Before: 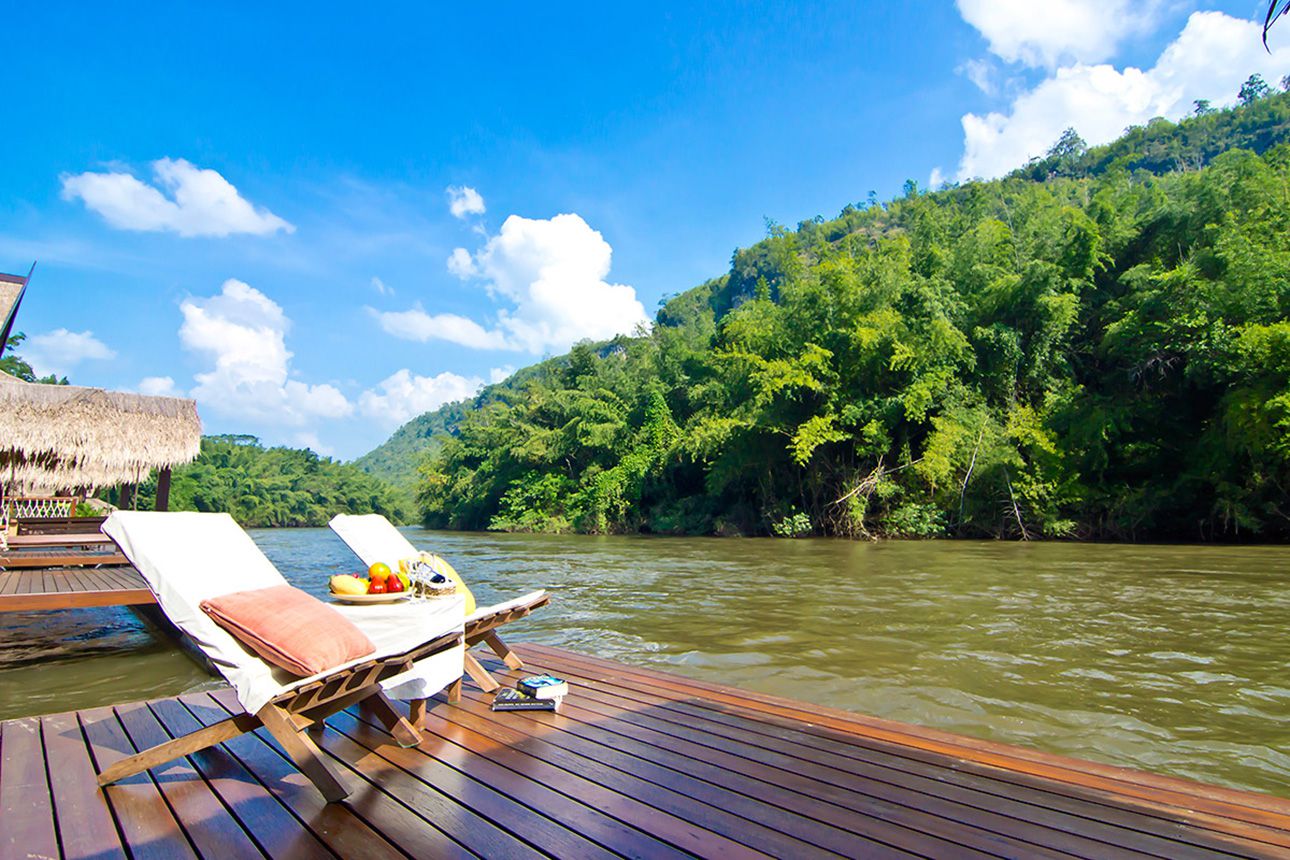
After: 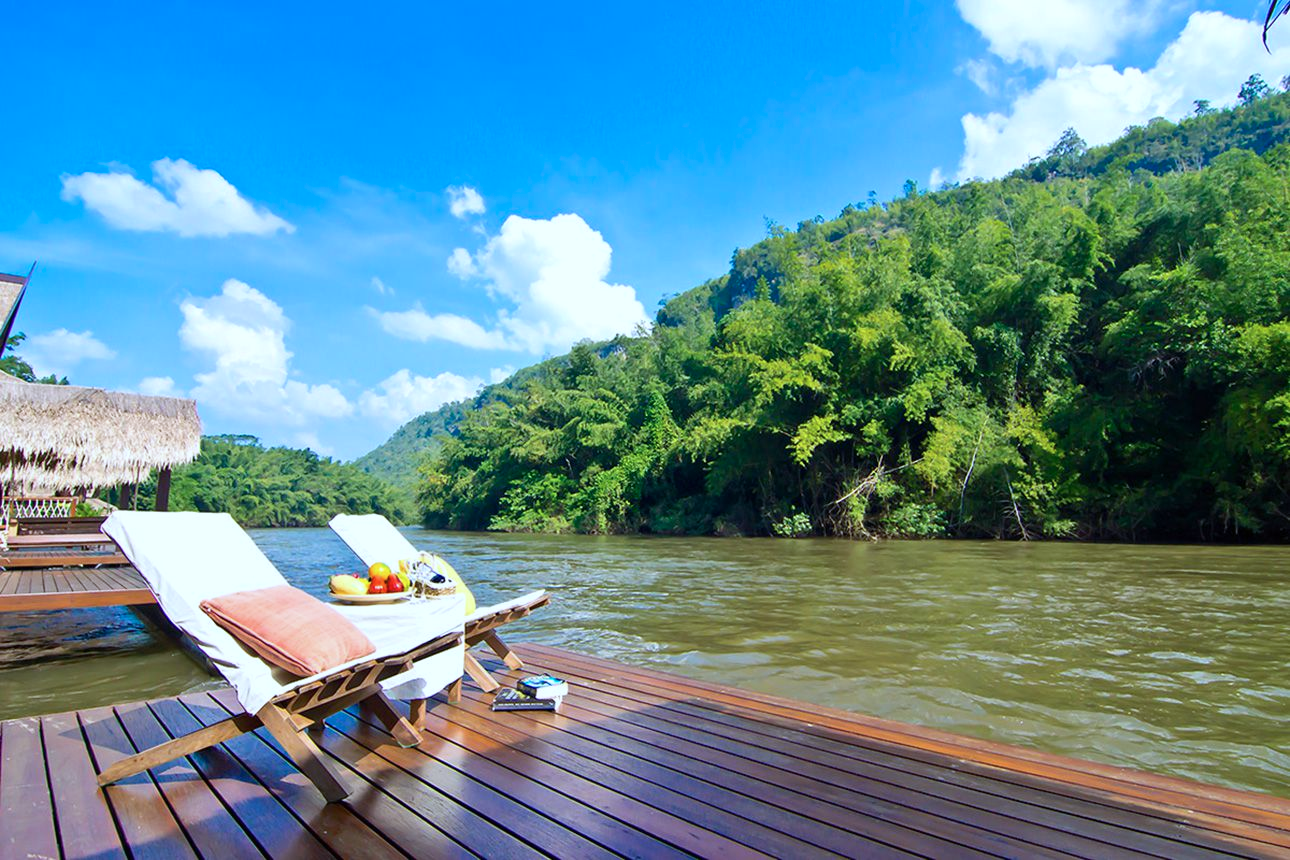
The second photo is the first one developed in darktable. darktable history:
color calibration: x 0.372, y 0.386, temperature 4285.37 K
